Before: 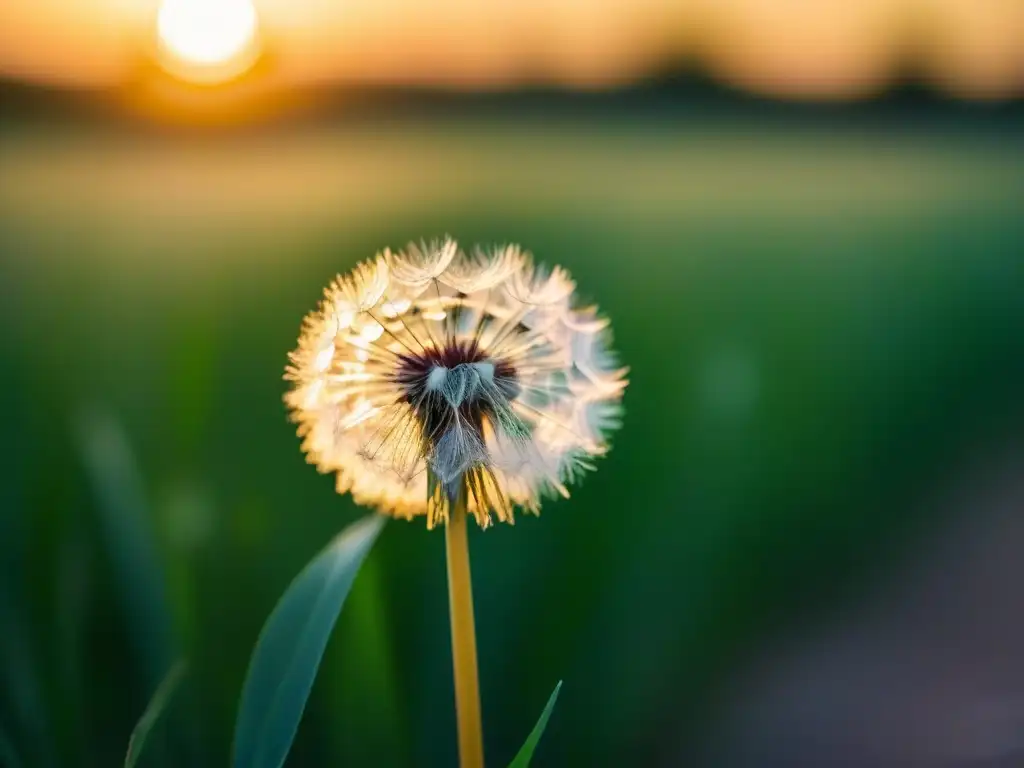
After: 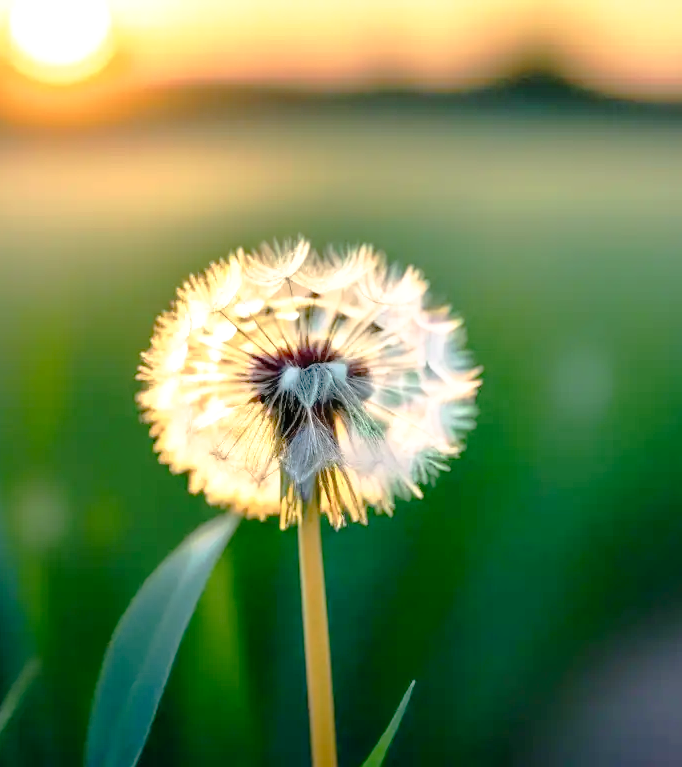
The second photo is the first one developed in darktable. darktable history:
tone equalizer: -8 EV -0.407 EV, -7 EV -0.374 EV, -6 EV -0.348 EV, -5 EV -0.198 EV, -3 EV 0.24 EV, -2 EV 0.314 EV, -1 EV 0.372 EV, +0 EV 0.409 EV
crop and rotate: left 14.376%, right 18.99%
tone curve: curves: ch0 [(0, 0) (0.003, 0.007) (0.011, 0.011) (0.025, 0.021) (0.044, 0.04) (0.069, 0.07) (0.1, 0.129) (0.136, 0.187) (0.177, 0.254) (0.224, 0.325) (0.277, 0.398) (0.335, 0.461) (0.399, 0.513) (0.468, 0.571) (0.543, 0.624) (0.623, 0.69) (0.709, 0.777) (0.801, 0.86) (0.898, 0.953) (1, 1)], preserve colors none
